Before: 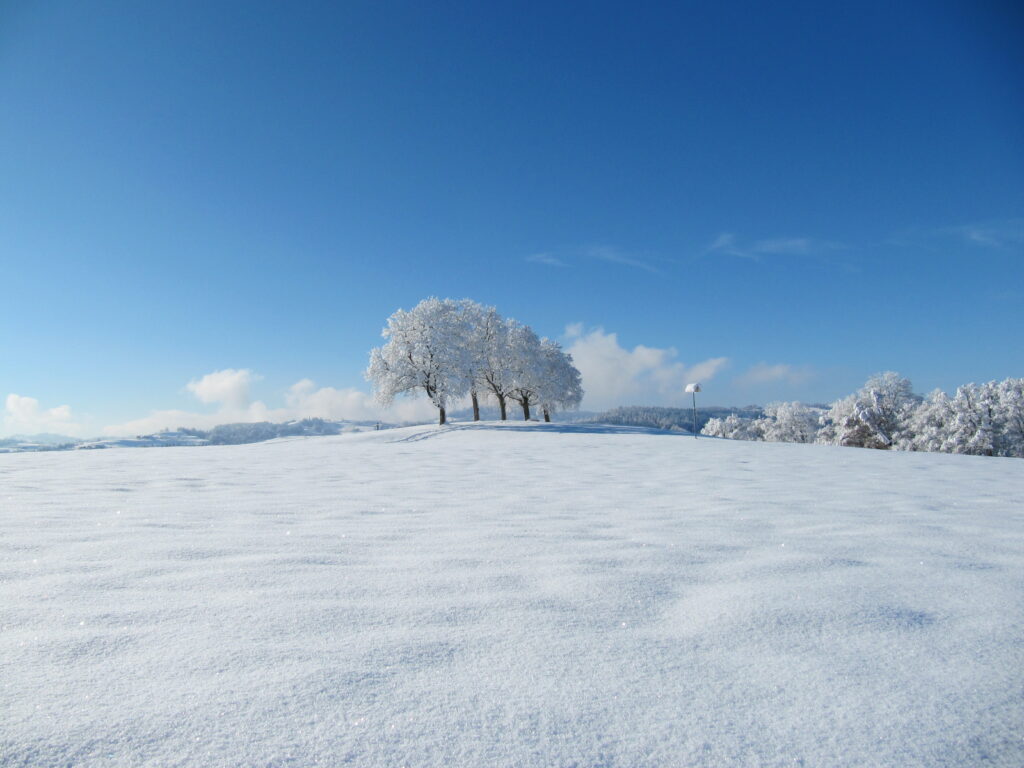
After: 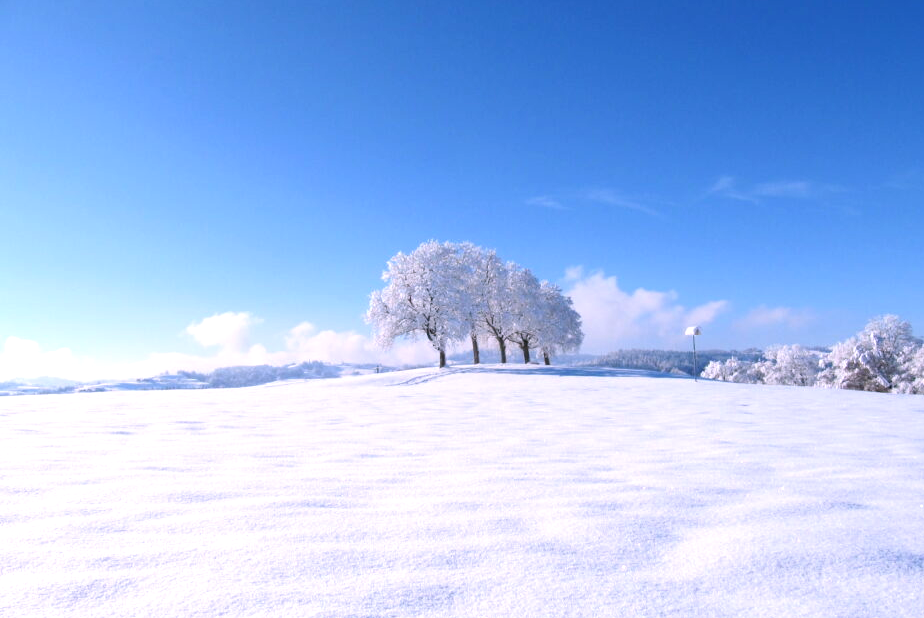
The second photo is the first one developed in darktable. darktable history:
white balance: red 1.066, blue 1.119
crop: top 7.49%, right 9.717%, bottom 11.943%
exposure: black level correction 0.001, exposure 0.5 EV, compensate exposure bias true, compensate highlight preservation false
